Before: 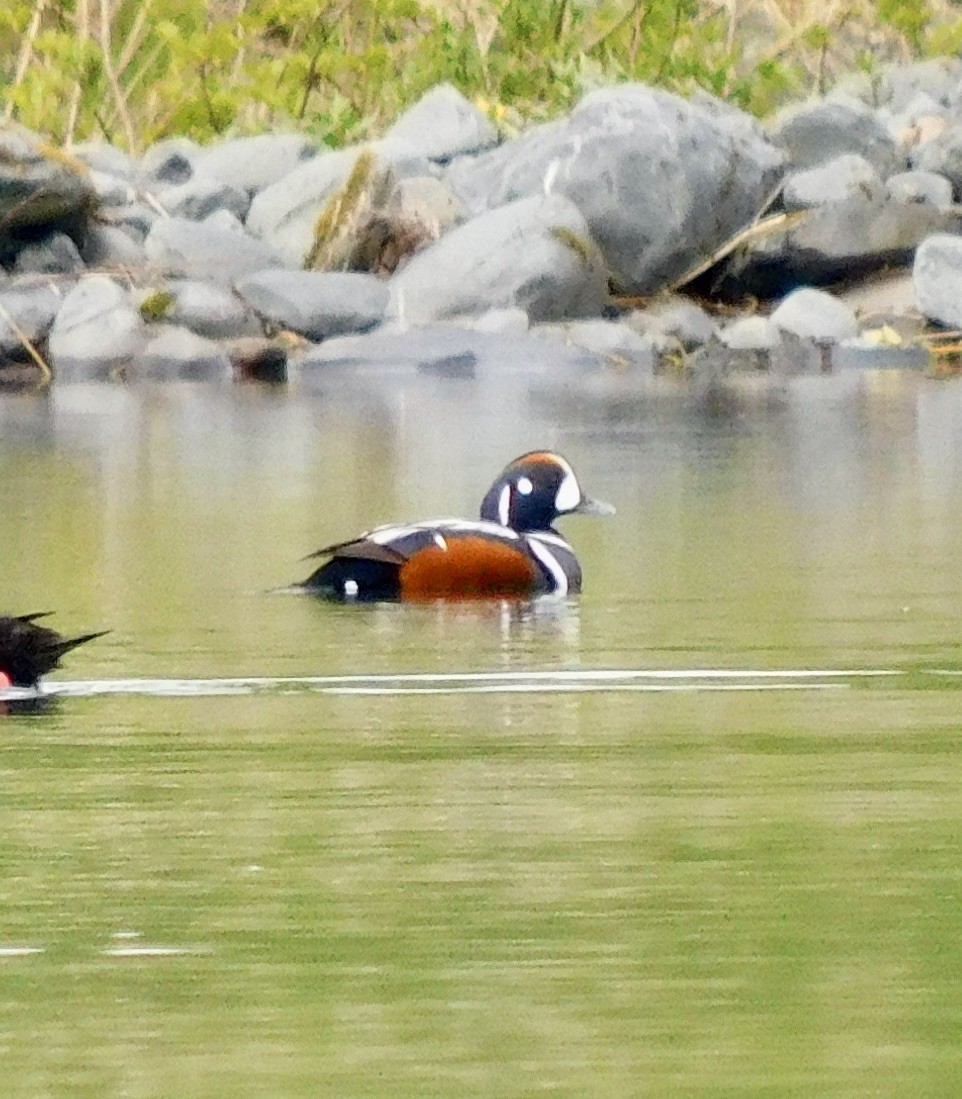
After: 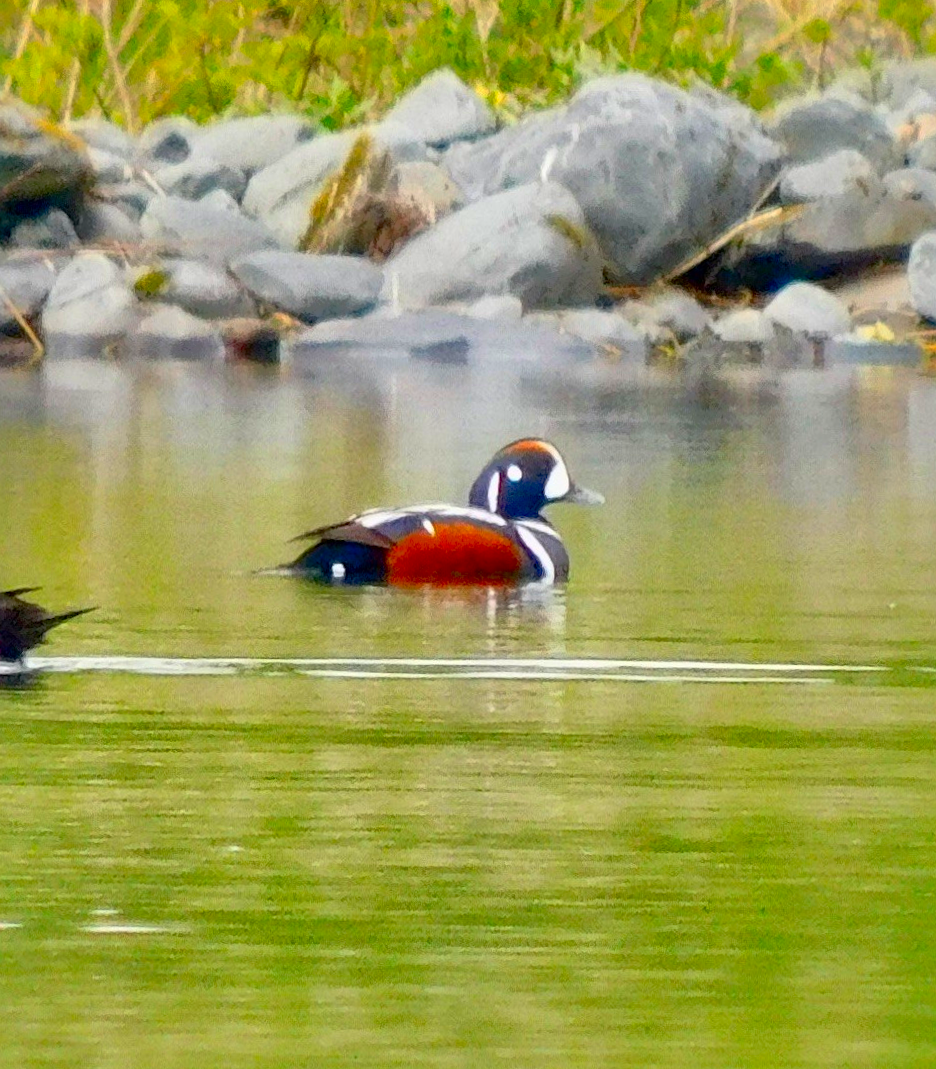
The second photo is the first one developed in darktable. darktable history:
crop and rotate: angle -1.41°
contrast brightness saturation: contrast 0.166, saturation 0.328
shadows and highlights: highlights -59.86
